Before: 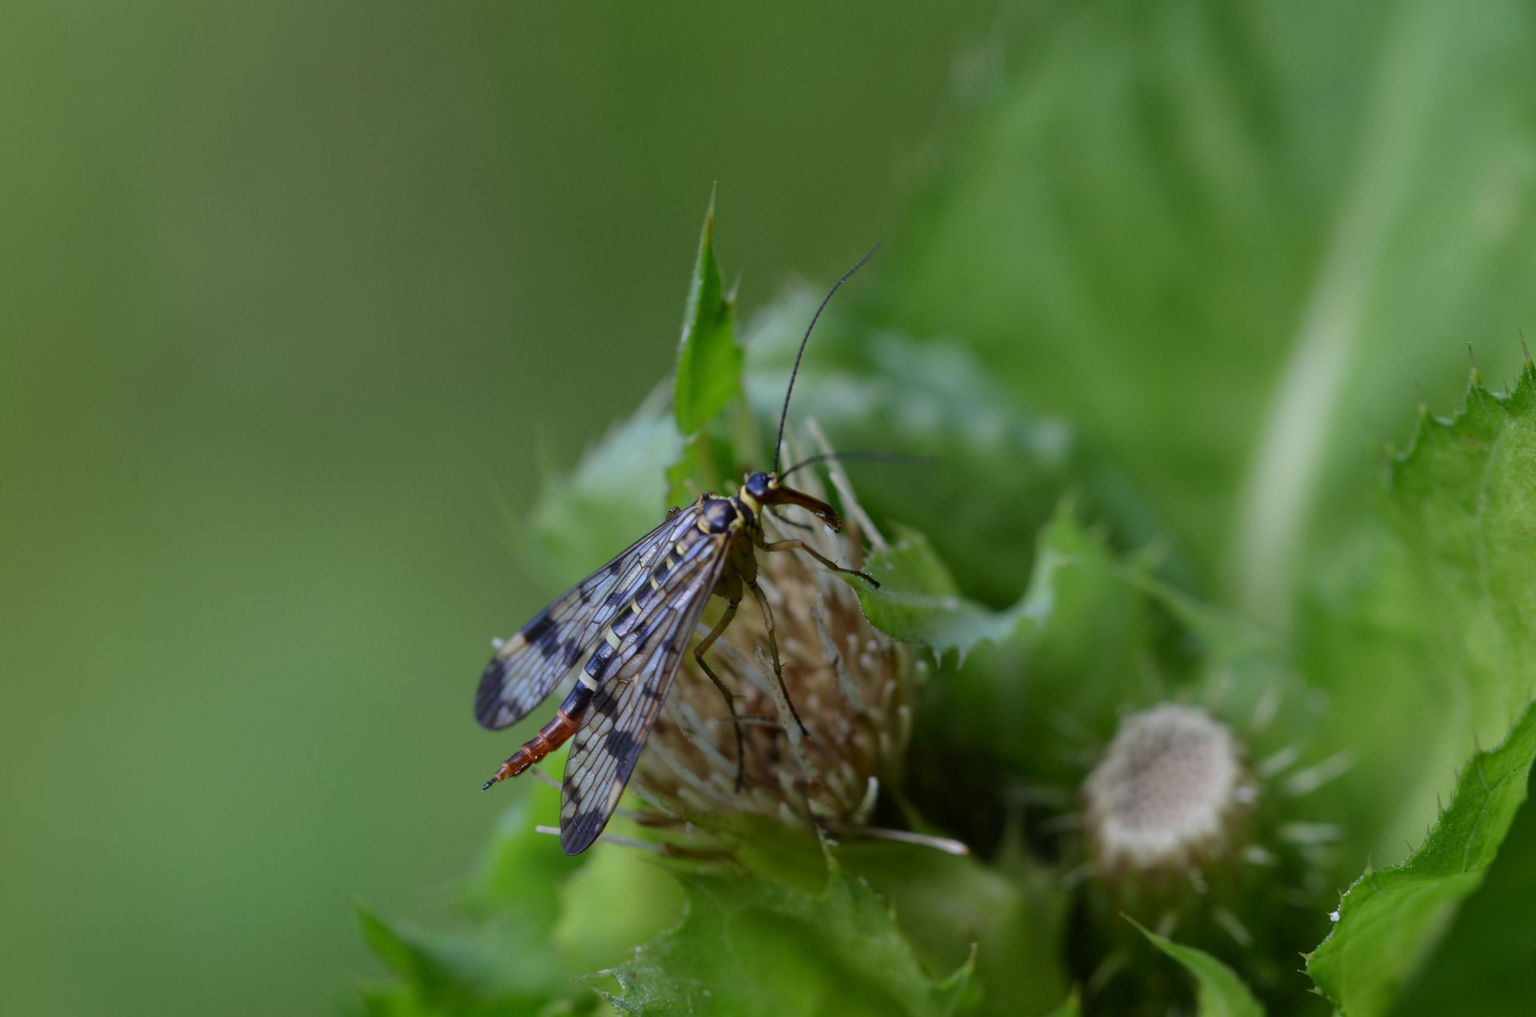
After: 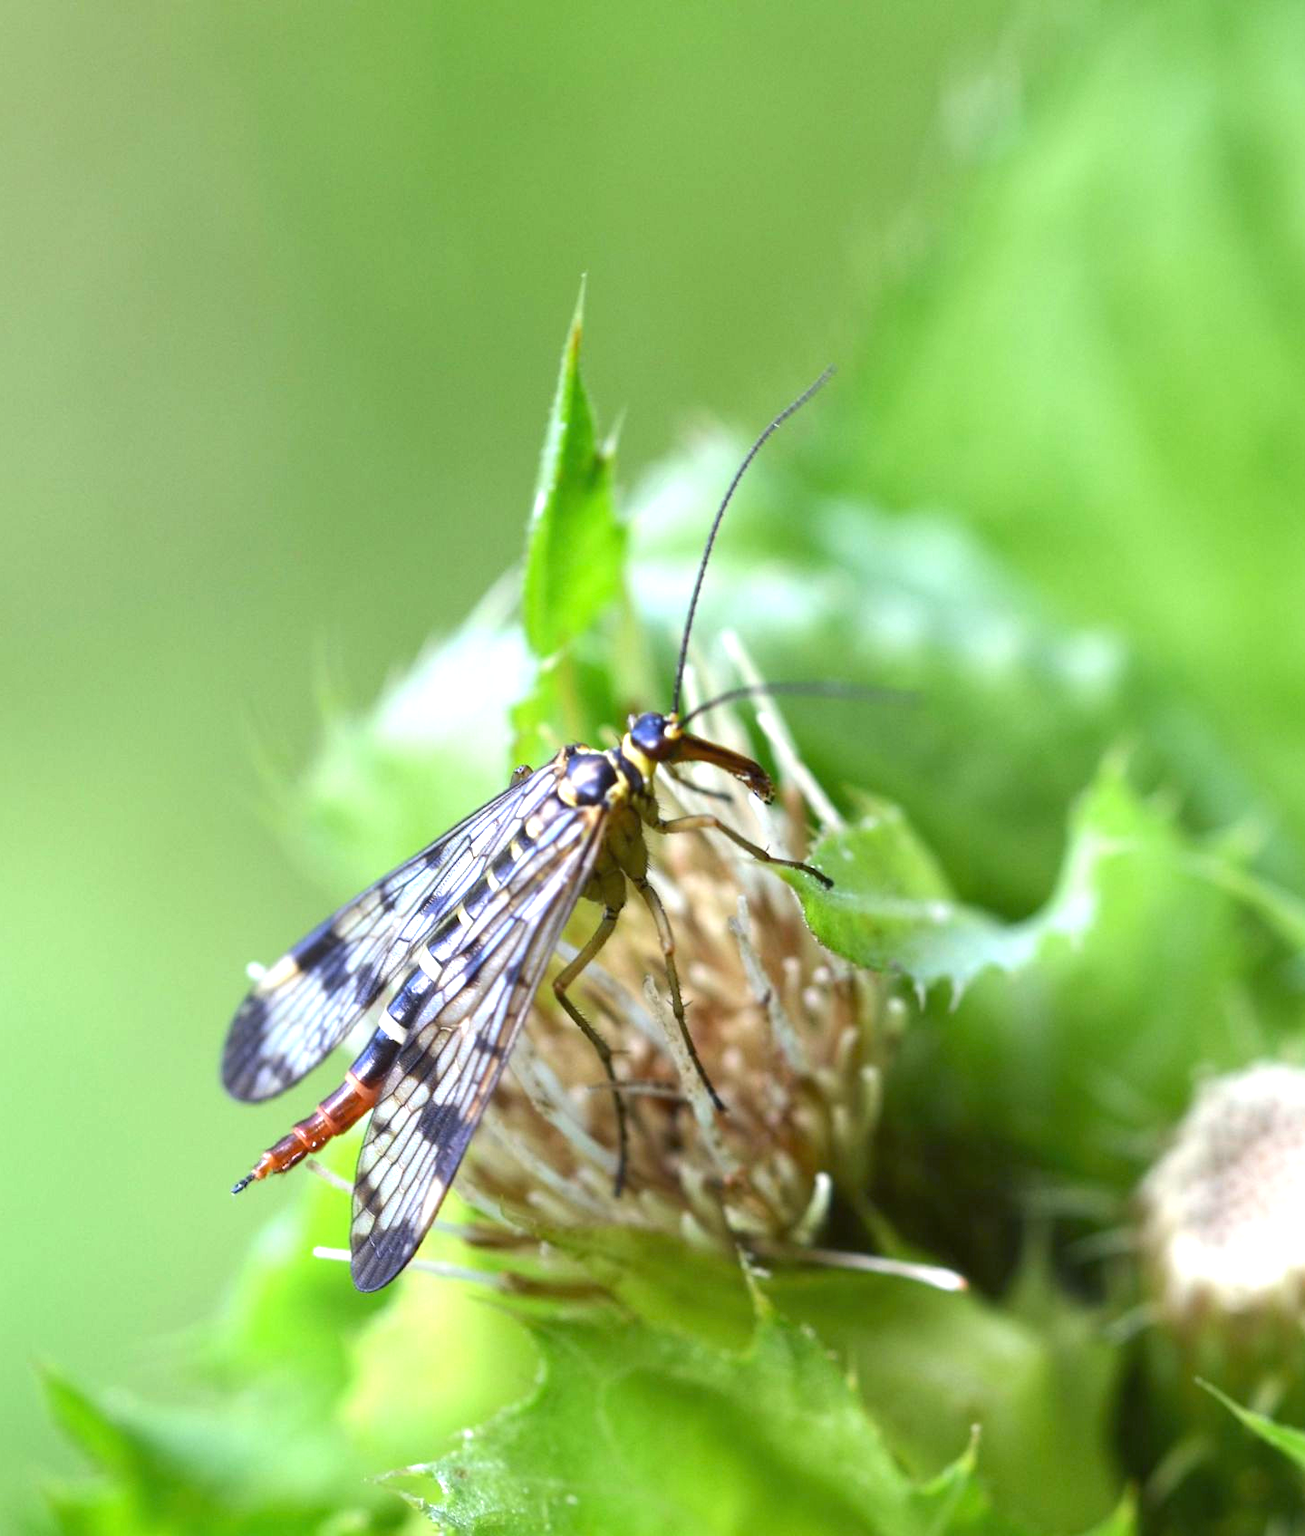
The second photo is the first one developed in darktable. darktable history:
exposure: black level correction 0, exposure 1.909 EV, compensate highlight preservation false
crop: left 21.38%, right 22.329%
sharpen: radius 2.857, amount 0.869, threshold 47.456
